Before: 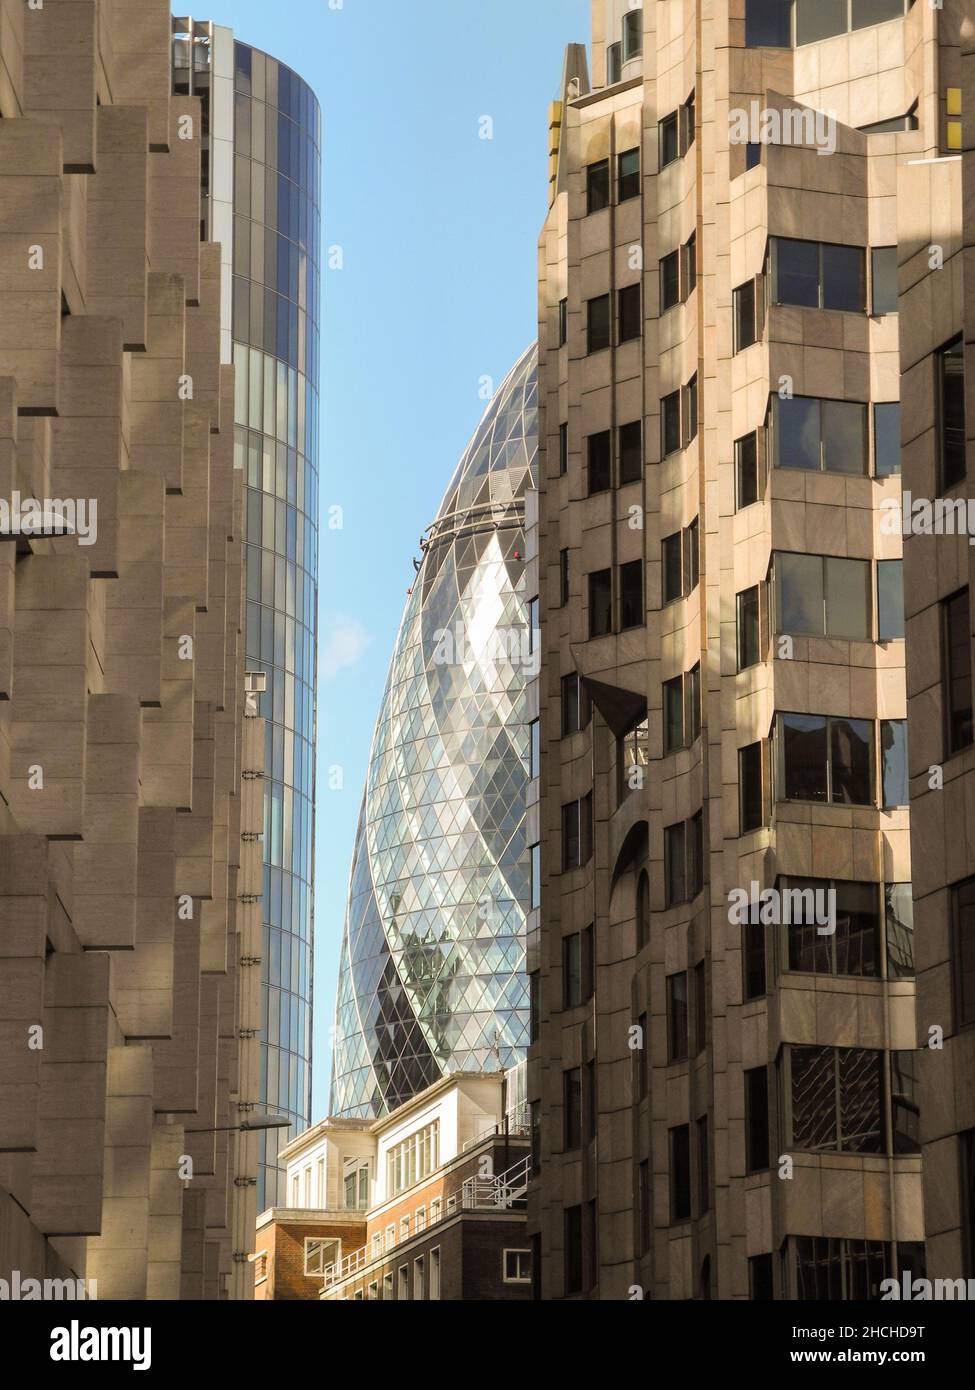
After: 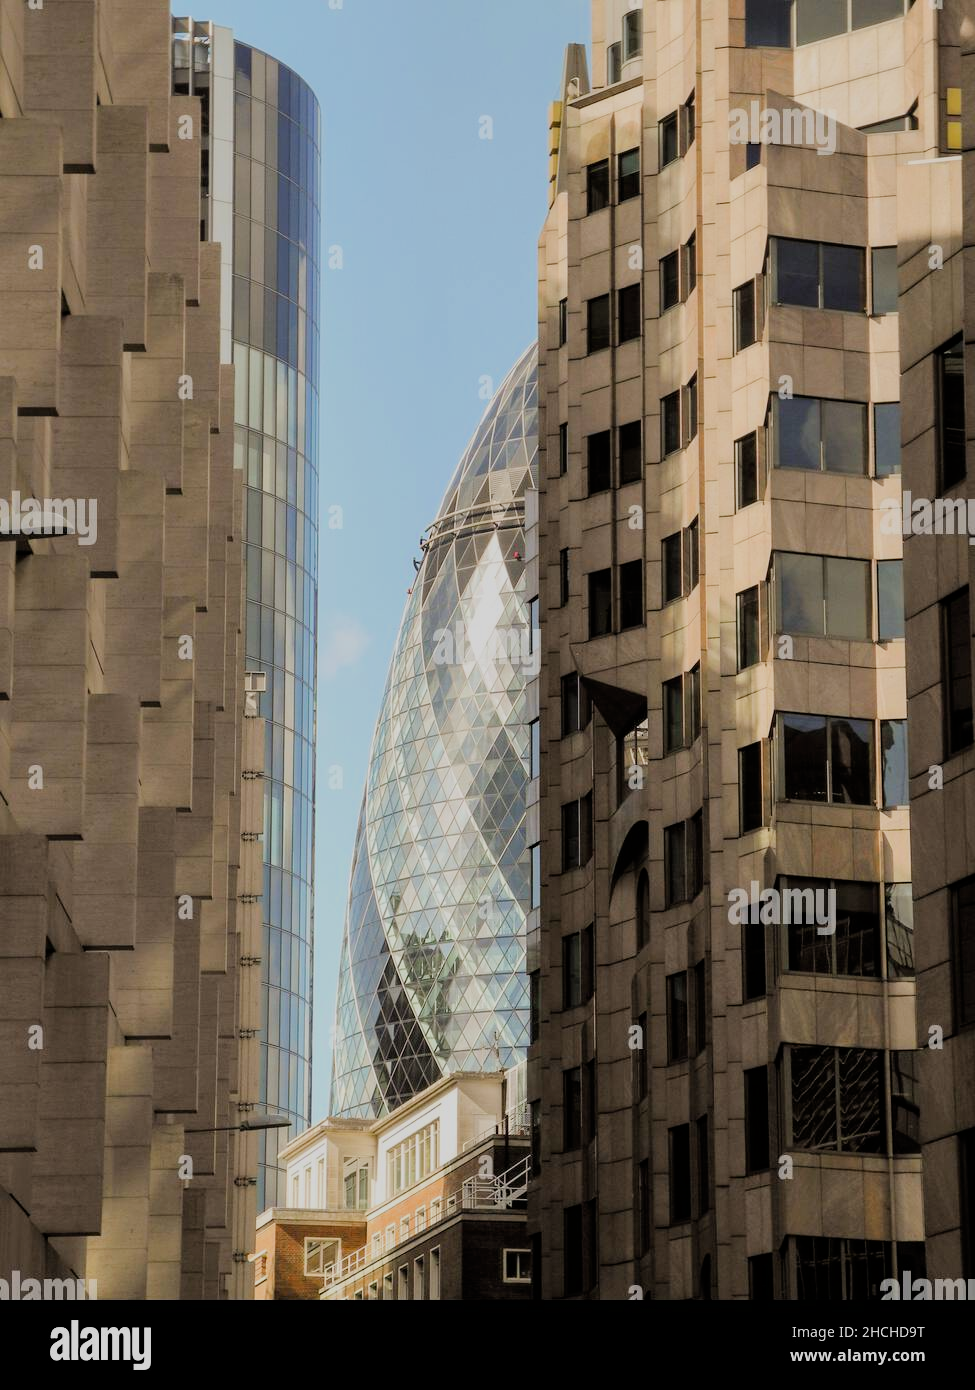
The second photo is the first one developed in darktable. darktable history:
filmic rgb: black relative exposure -6.68 EV, white relative exposure 4.56 EV, threshold 2.96 EV, hardness 3.26, enable highlight reconstruction true
